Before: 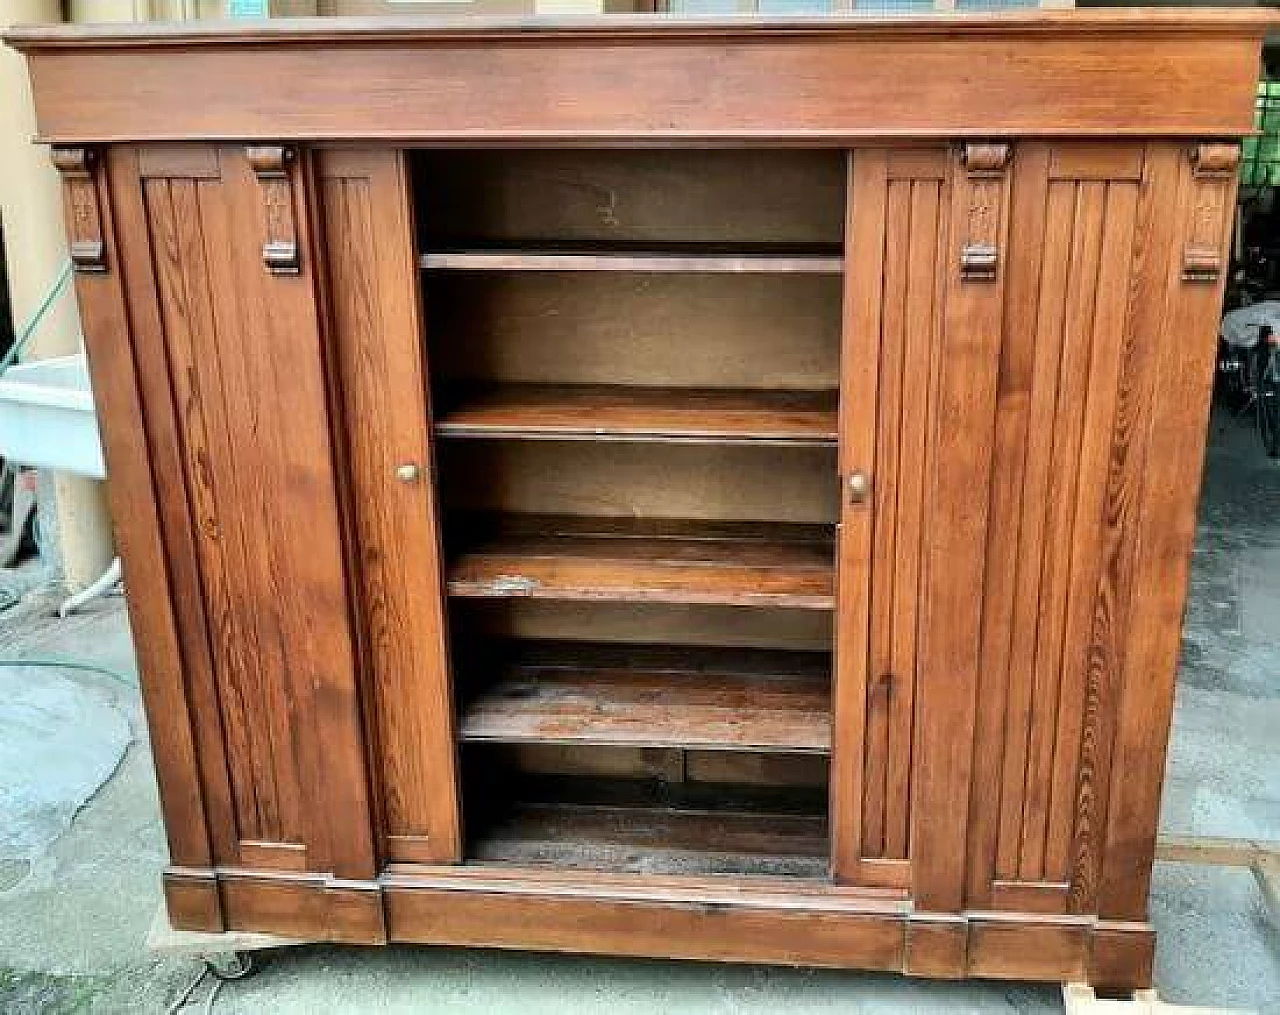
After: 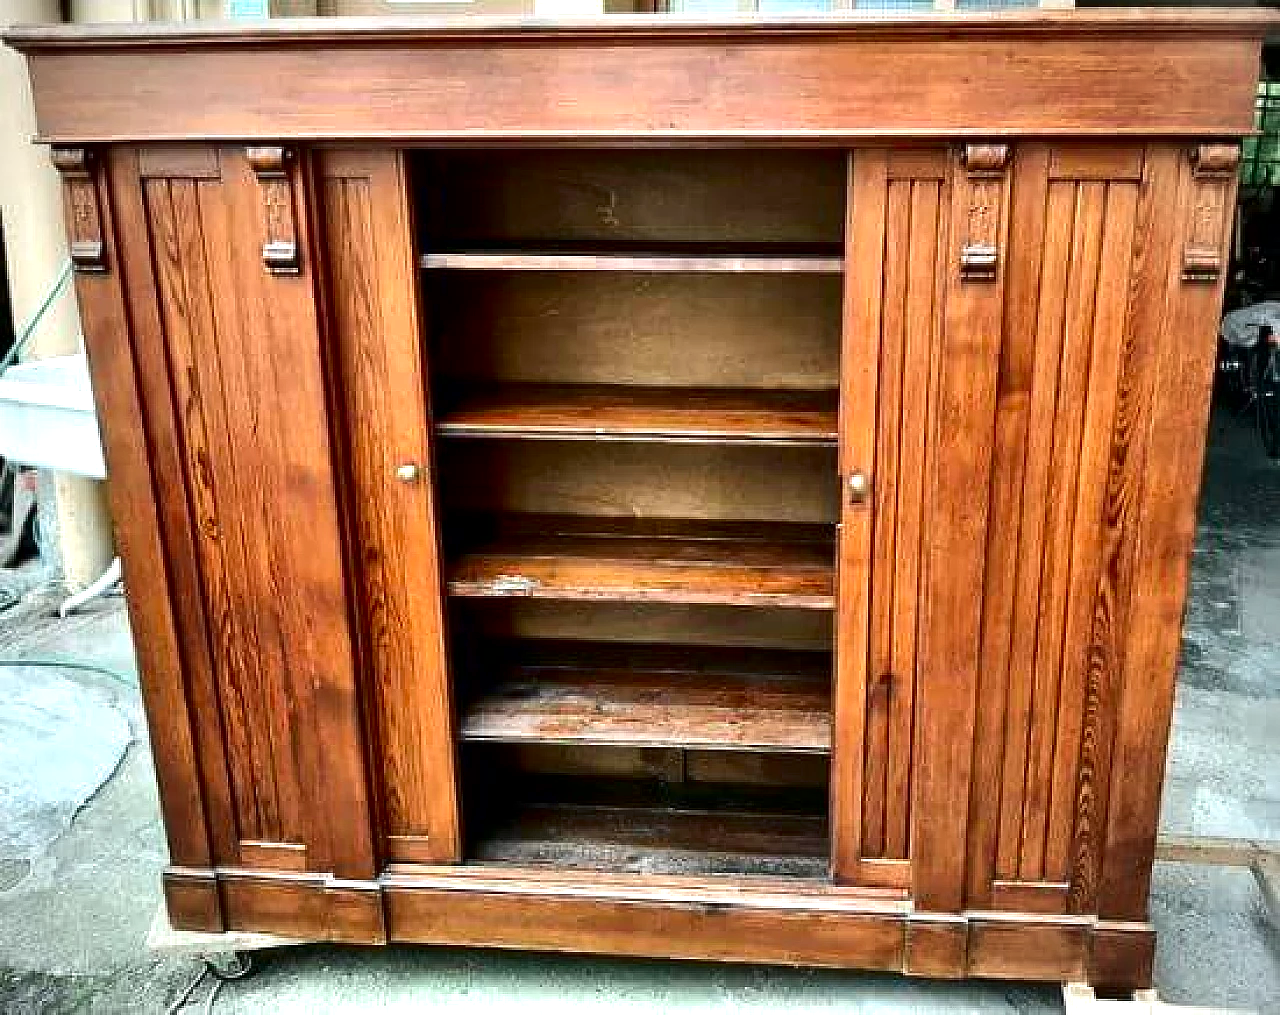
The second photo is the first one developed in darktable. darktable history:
contrast brightness saturation: contrast 0.1, brightness -0.26, saturation 0.14
exposure: exposure 0.7 EV, compensate highlight preservation false
vignetting: on, module defaults
